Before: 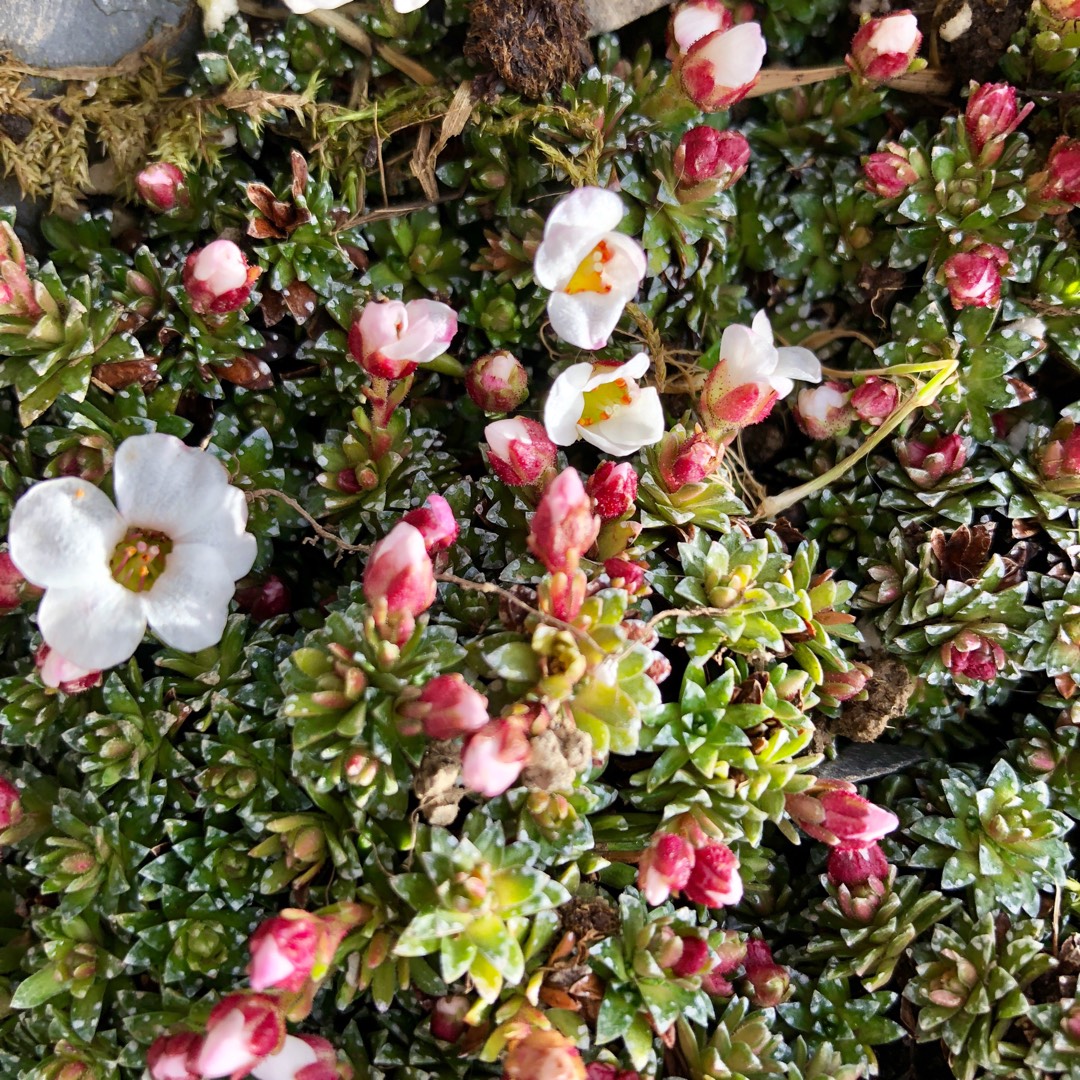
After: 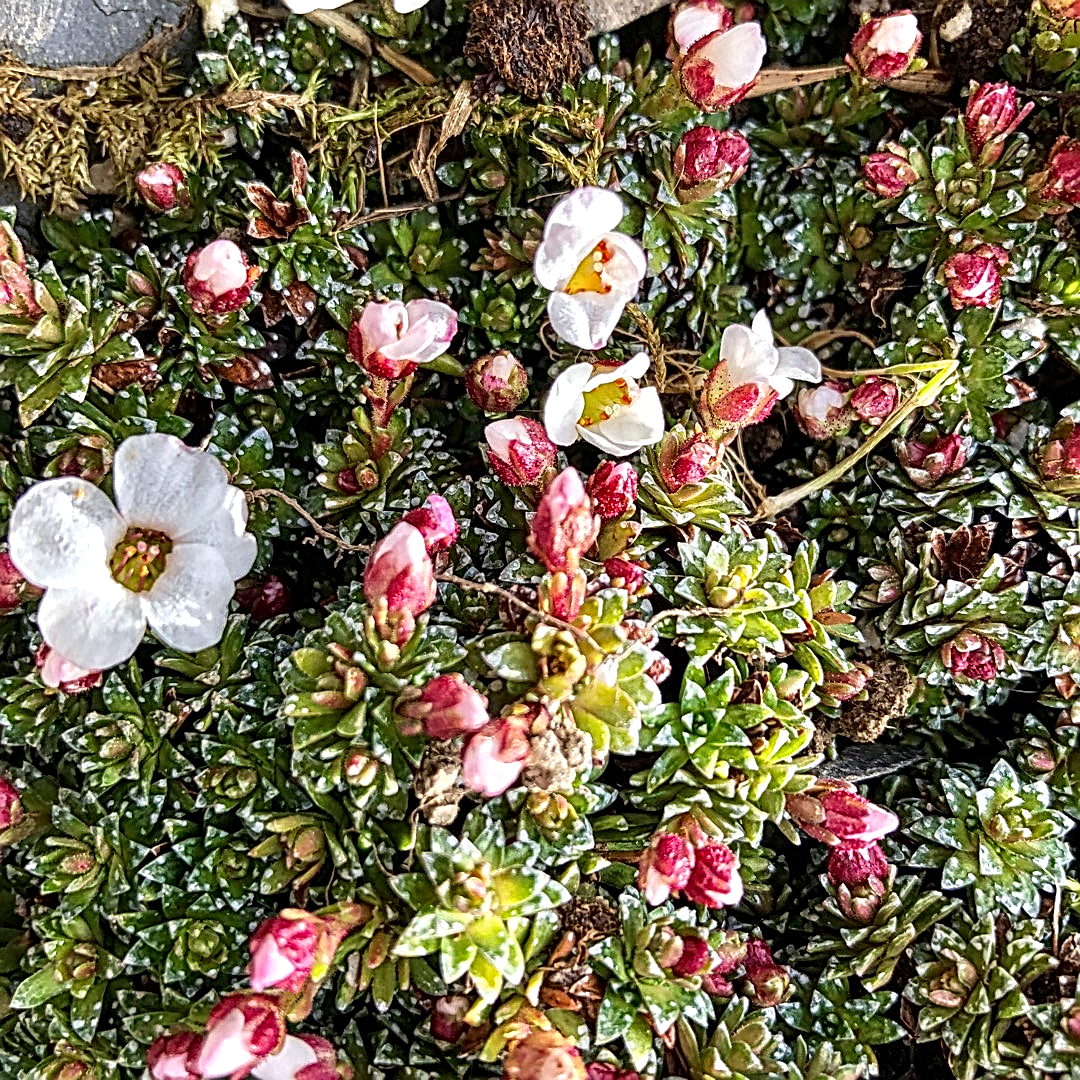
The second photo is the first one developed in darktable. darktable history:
local contrast: mode bilateral grid, contrast 19, coarseness 3, detail 298%, midtone range 0.2
sharpen: on, module defaults
exposure: exposure 0.169 EV, compensate highlight preservation false
